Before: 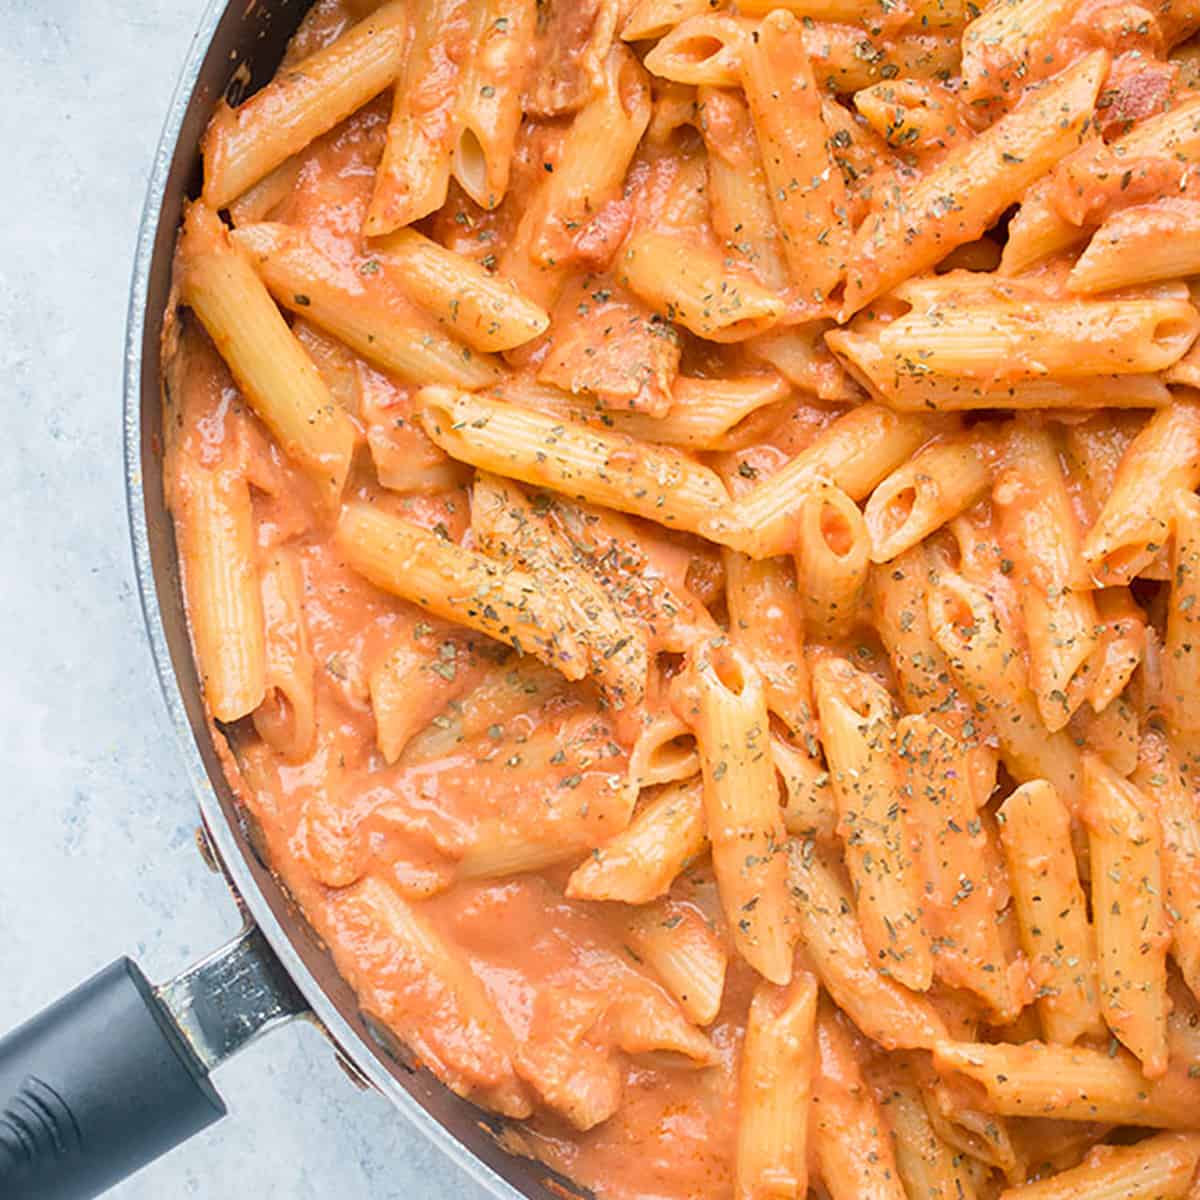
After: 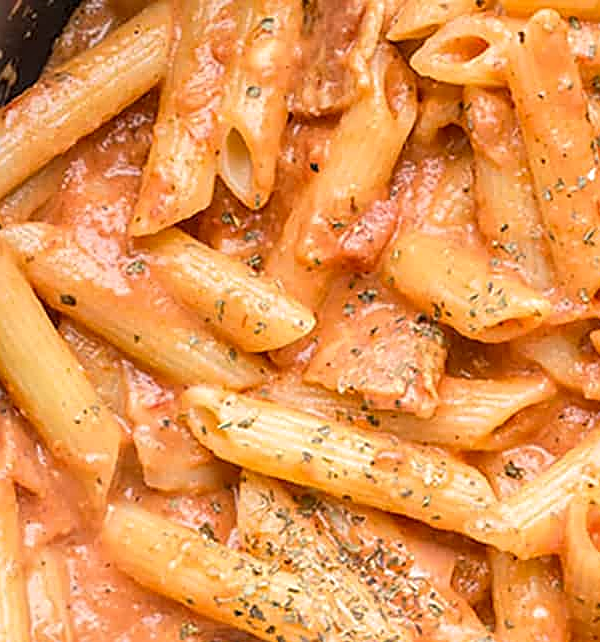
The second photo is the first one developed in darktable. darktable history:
sharpen: on, module defaults
crop: left 19.556%, right 30.401%, bottom 46.458%
tone equalizer: on, module defaults
local contrast: on, module defaults
